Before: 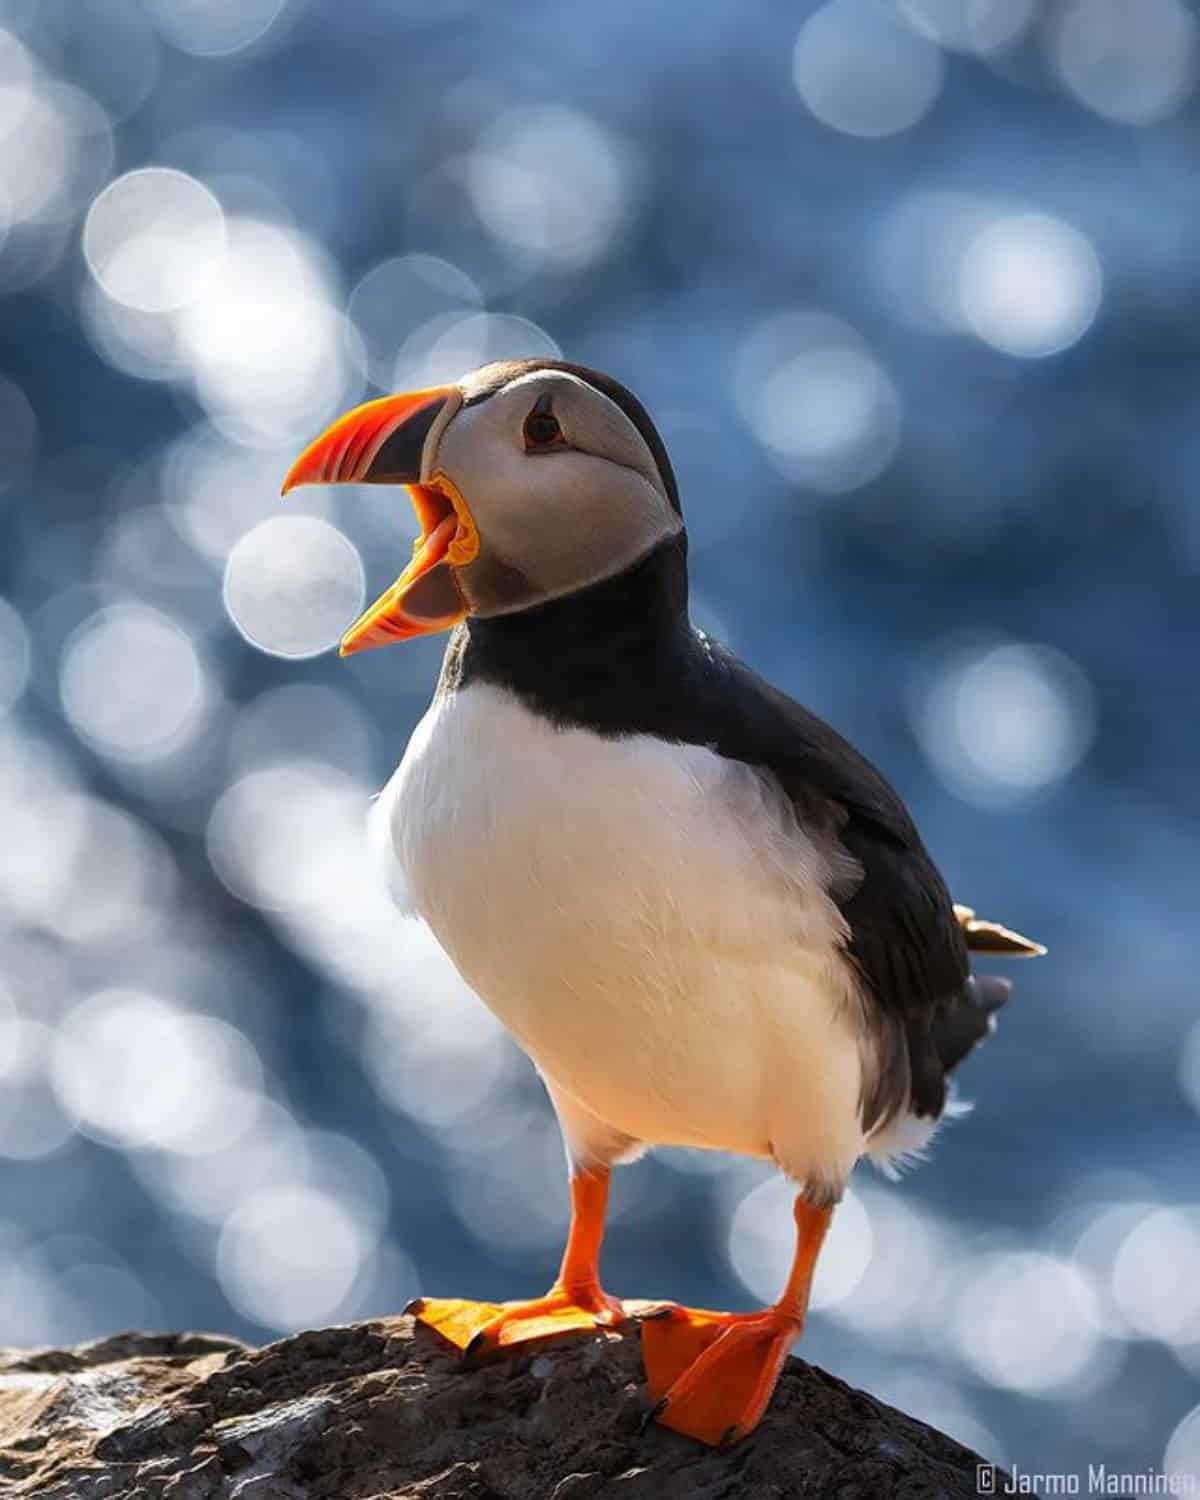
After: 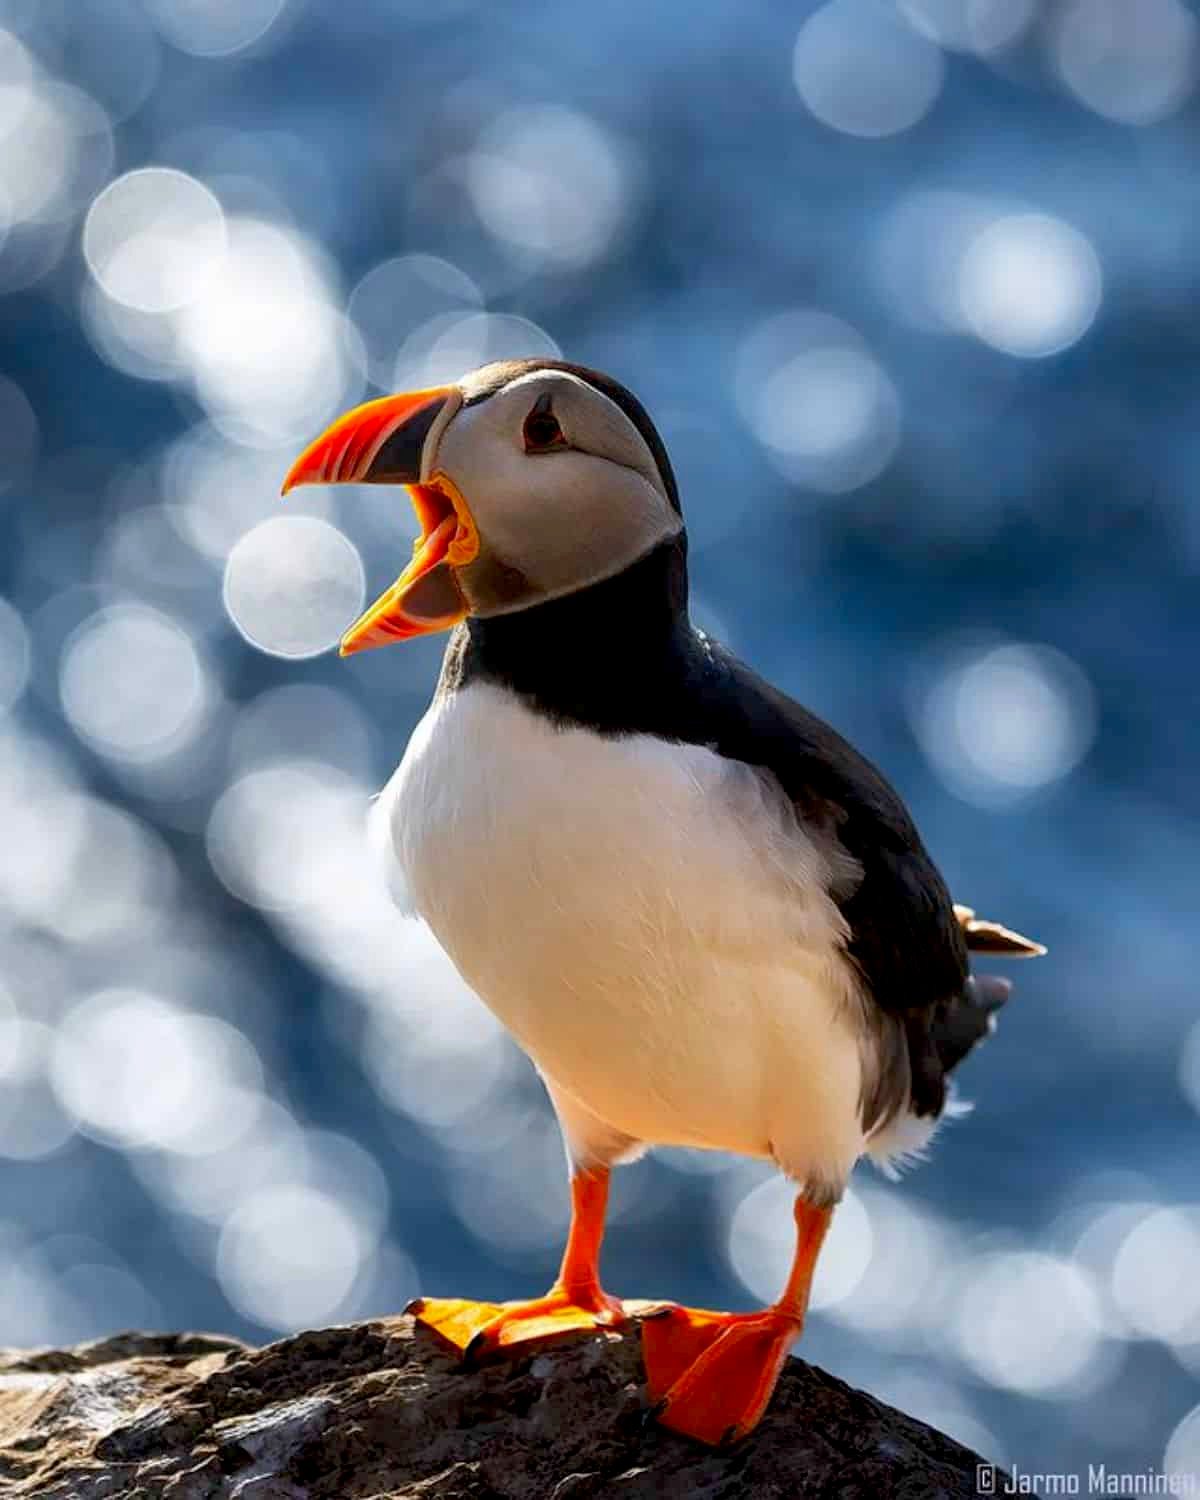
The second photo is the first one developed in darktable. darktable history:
color correction: highlights b* 0.048, saturation 1.11
exposure: black level correction 0.009, compensate highlight preservation false
